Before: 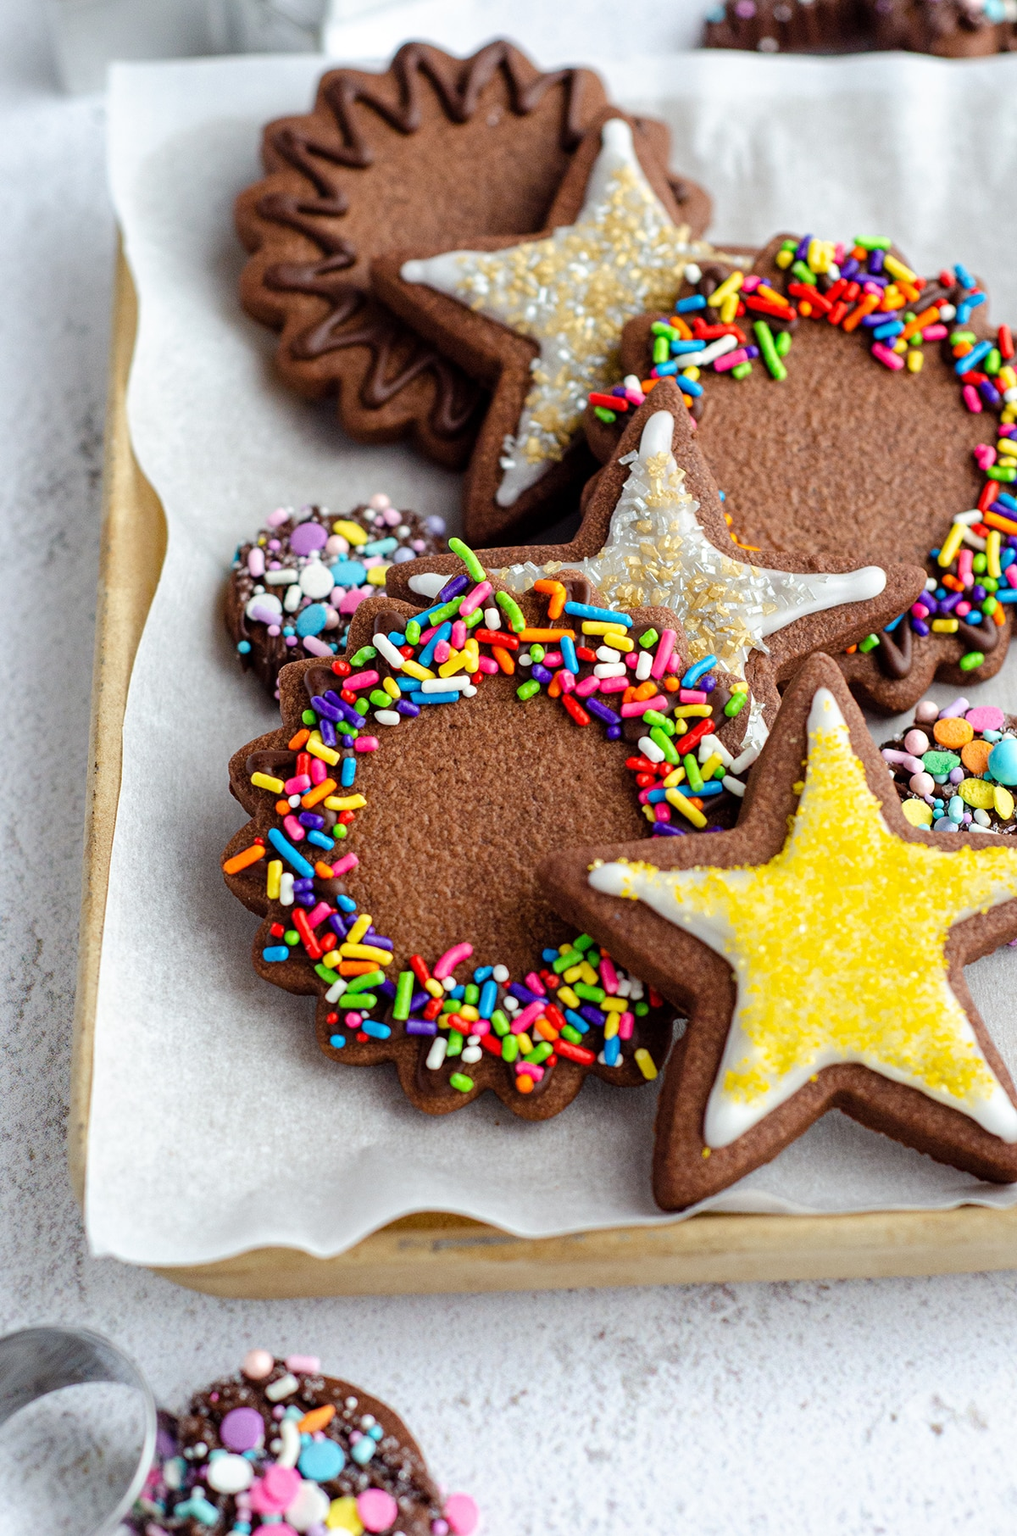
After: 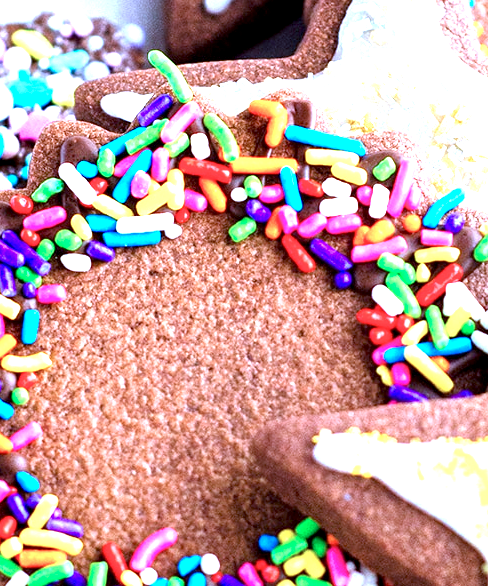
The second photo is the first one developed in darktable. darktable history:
color calibration: gray › normalize channels true, illuminant as shot in camera, adaptation linear Bradford (ICC v4), x 0.408, y 0.406, temperature 3559.31 K, gamut compression 0.018
exposure: black level correction 0.001, exposure 1.846 EV, compensate highlight preservation false
crop: left 31.776%, top 32.273%, right 27.485%, bottom 35.379%
